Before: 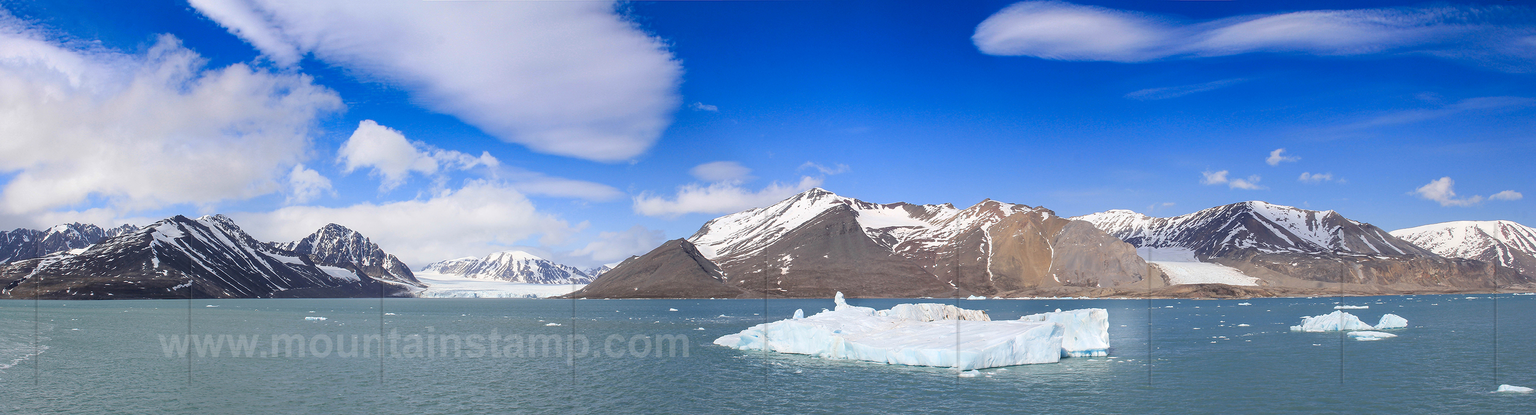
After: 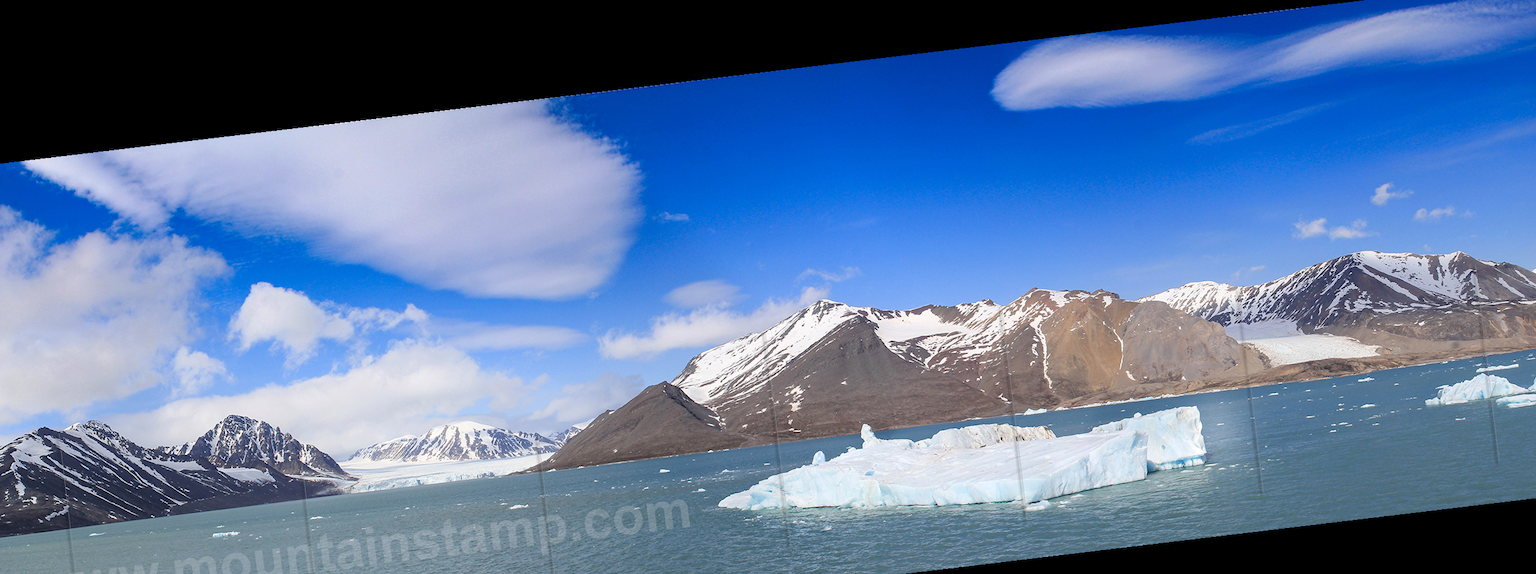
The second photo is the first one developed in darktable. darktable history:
crop and rotate: left 10.77%, top 5.1%, right 10.41%, bottom 16.76%
rotate and perspective: rotation -6.83°, automatic cropping off
